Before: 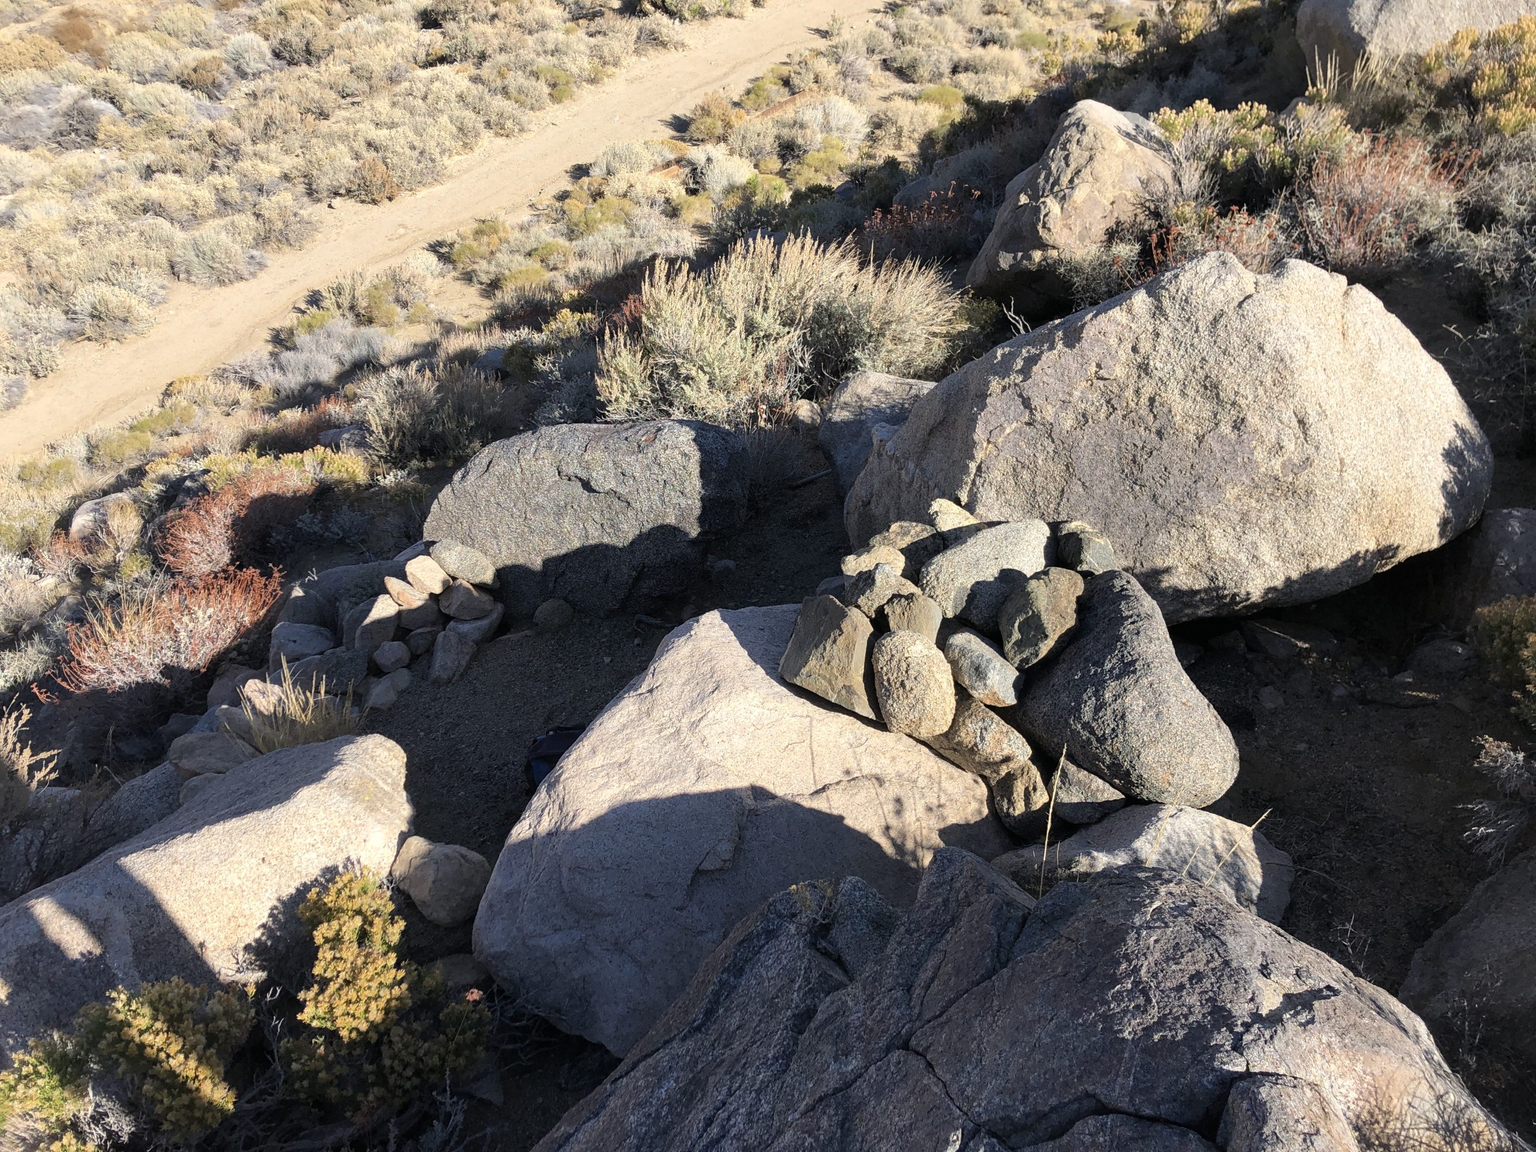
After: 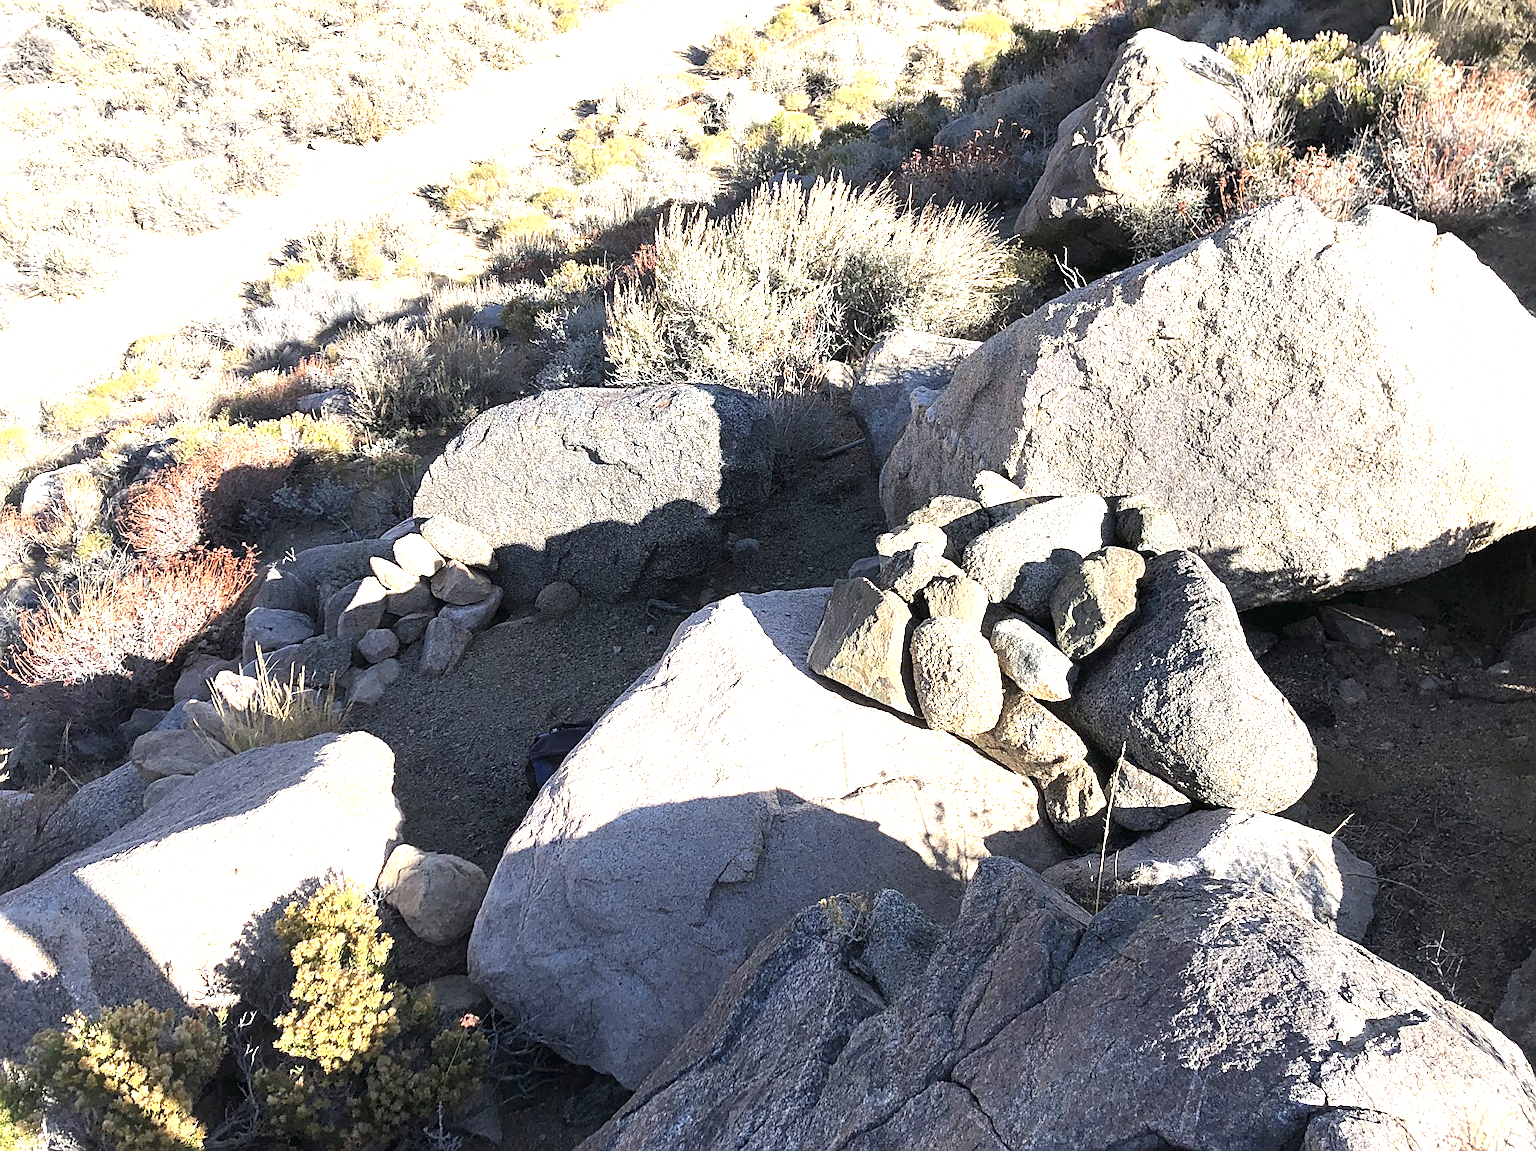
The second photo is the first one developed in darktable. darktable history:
exposure: black level correction 0, exposure 1.3 EV, compensate exposure bias true, compensate highlight preservation false
crop: left 3.305%, top 6.436%, right 6.389%, bottom 3.258%
sharpen: amount 0.6
